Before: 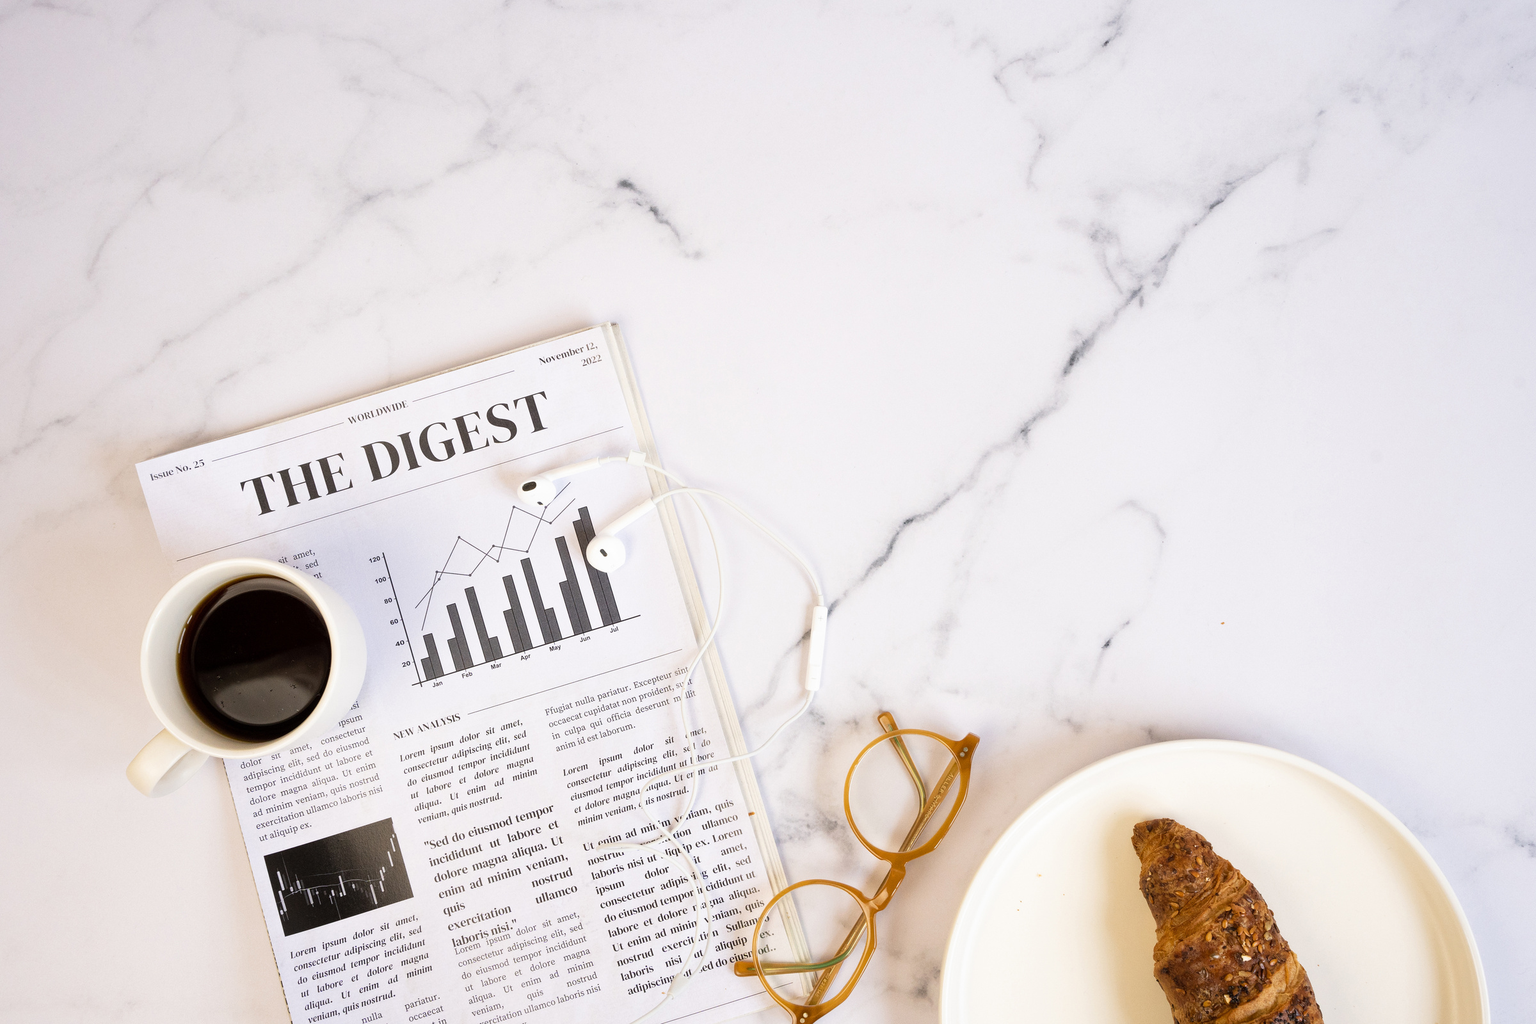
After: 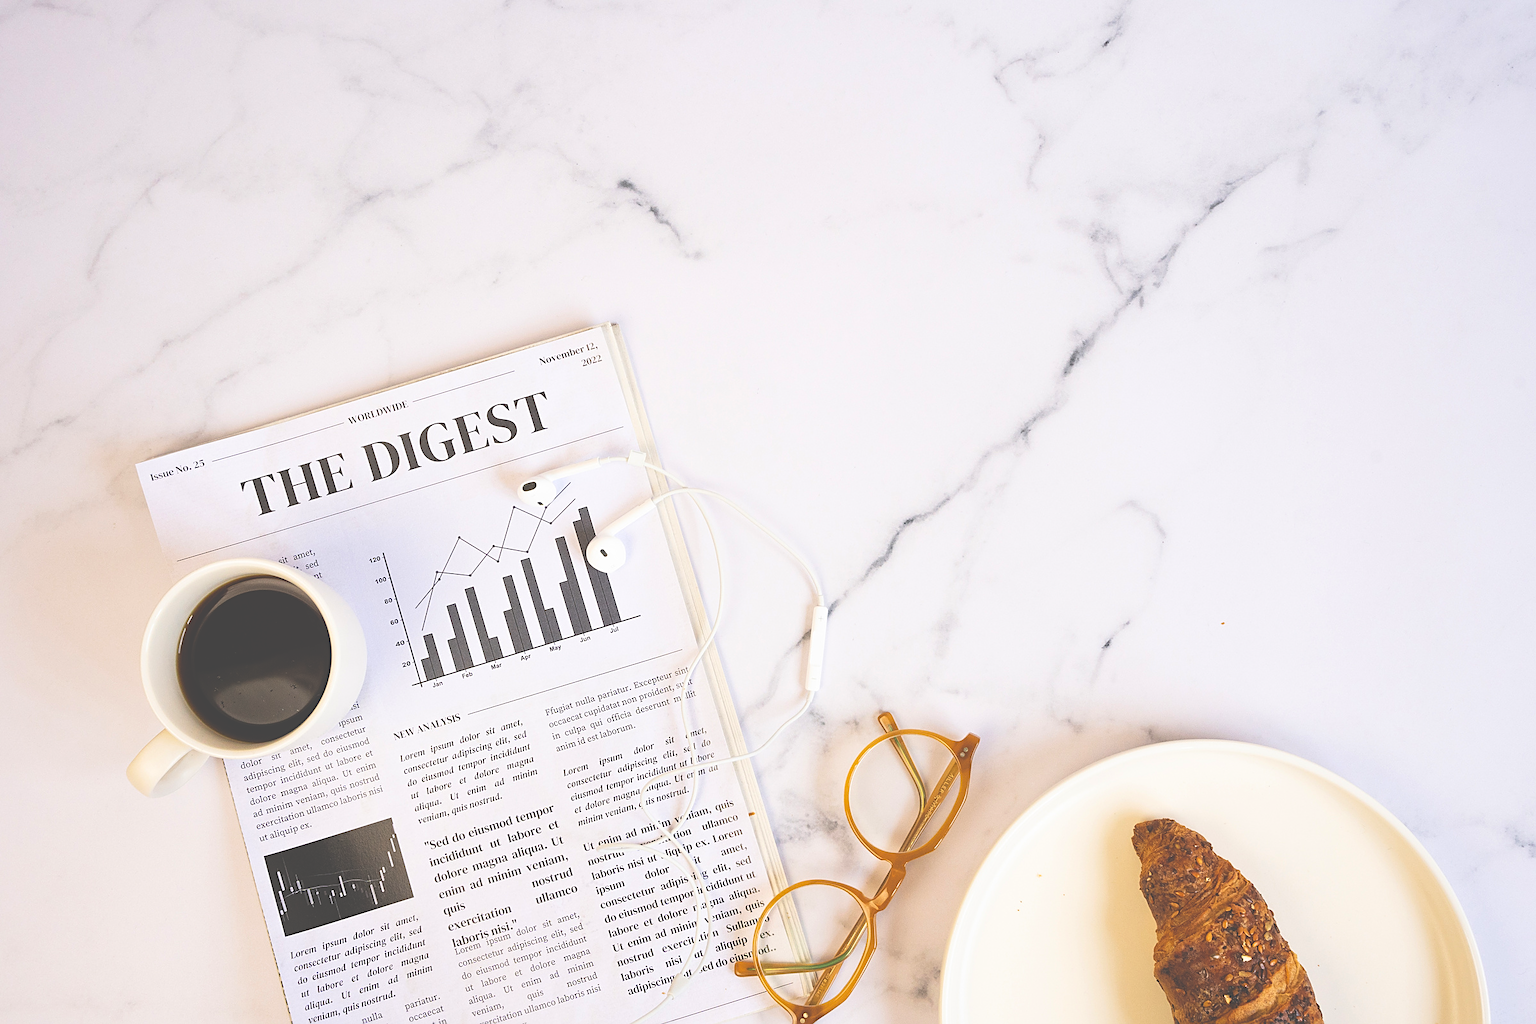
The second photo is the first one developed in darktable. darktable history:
exposure: black level correction -0.087, compensate highlight preservation false
contrast brightness saturation: contrast 0.13, brightness -0.05, saturation 0.16
sharpen: amount 0.6
color balance: output saturation 120%
